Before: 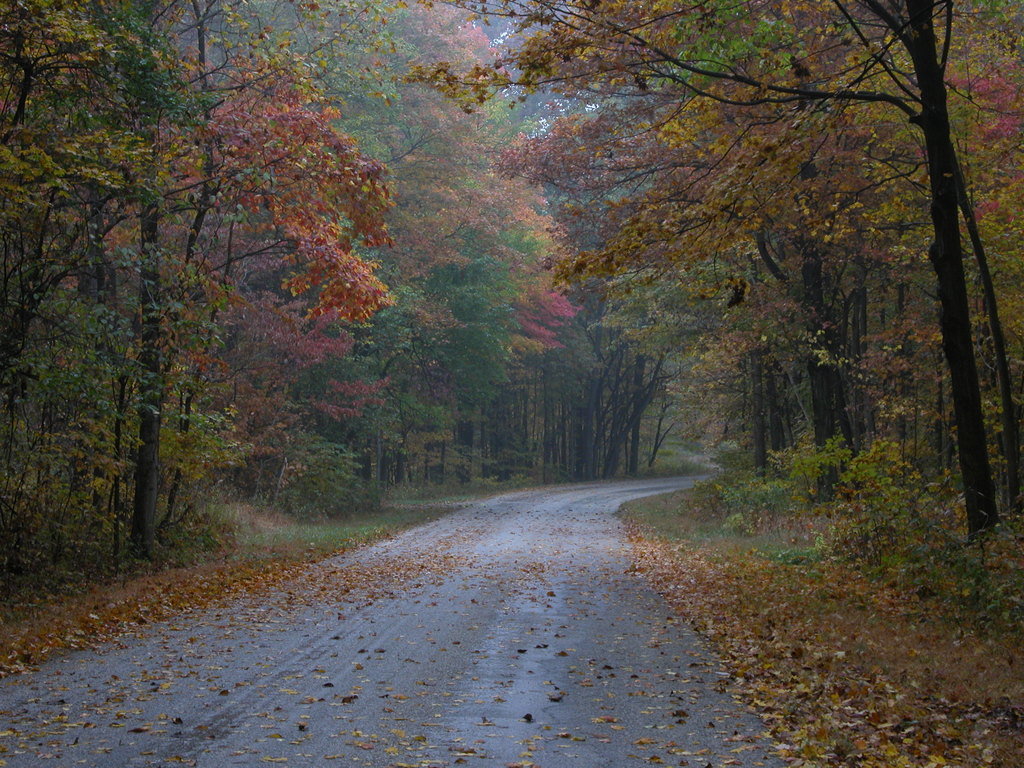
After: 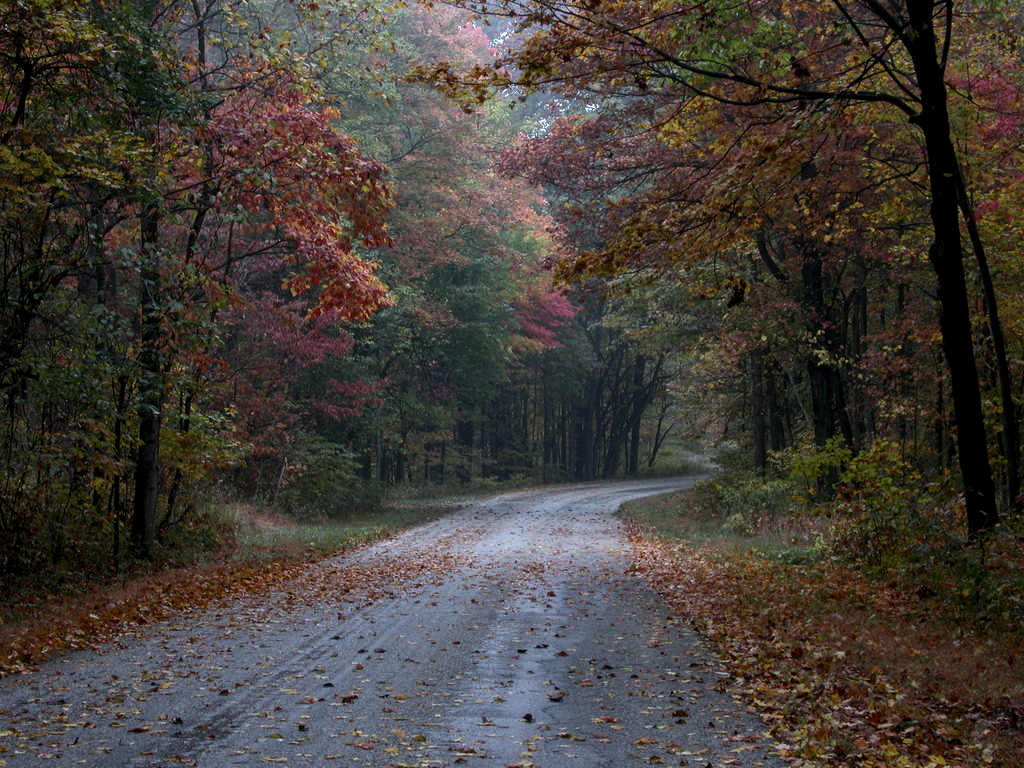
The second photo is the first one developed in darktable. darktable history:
exposure: compensate highlight preservation false
local contrast: highlights 35%, detail 135%
vibrance: vibrance 0%
tone curve: curves: ch0 [(0, 0) (0.227, 0.17) (0.766, 0.774) (1, 1)]; ch1 [(0, 0) (0.114, 0.127) (0.437, 0.452) (0.498, 0.498) (0.529, 0.541) (0.579, 0.589) (1, 1)]; ch2 [(0, 0) (0.233, 0.259) (0.493, 0.492) (0.587, 0.573) (1, 1)], color space Lab, independent channels, preserve colors none
